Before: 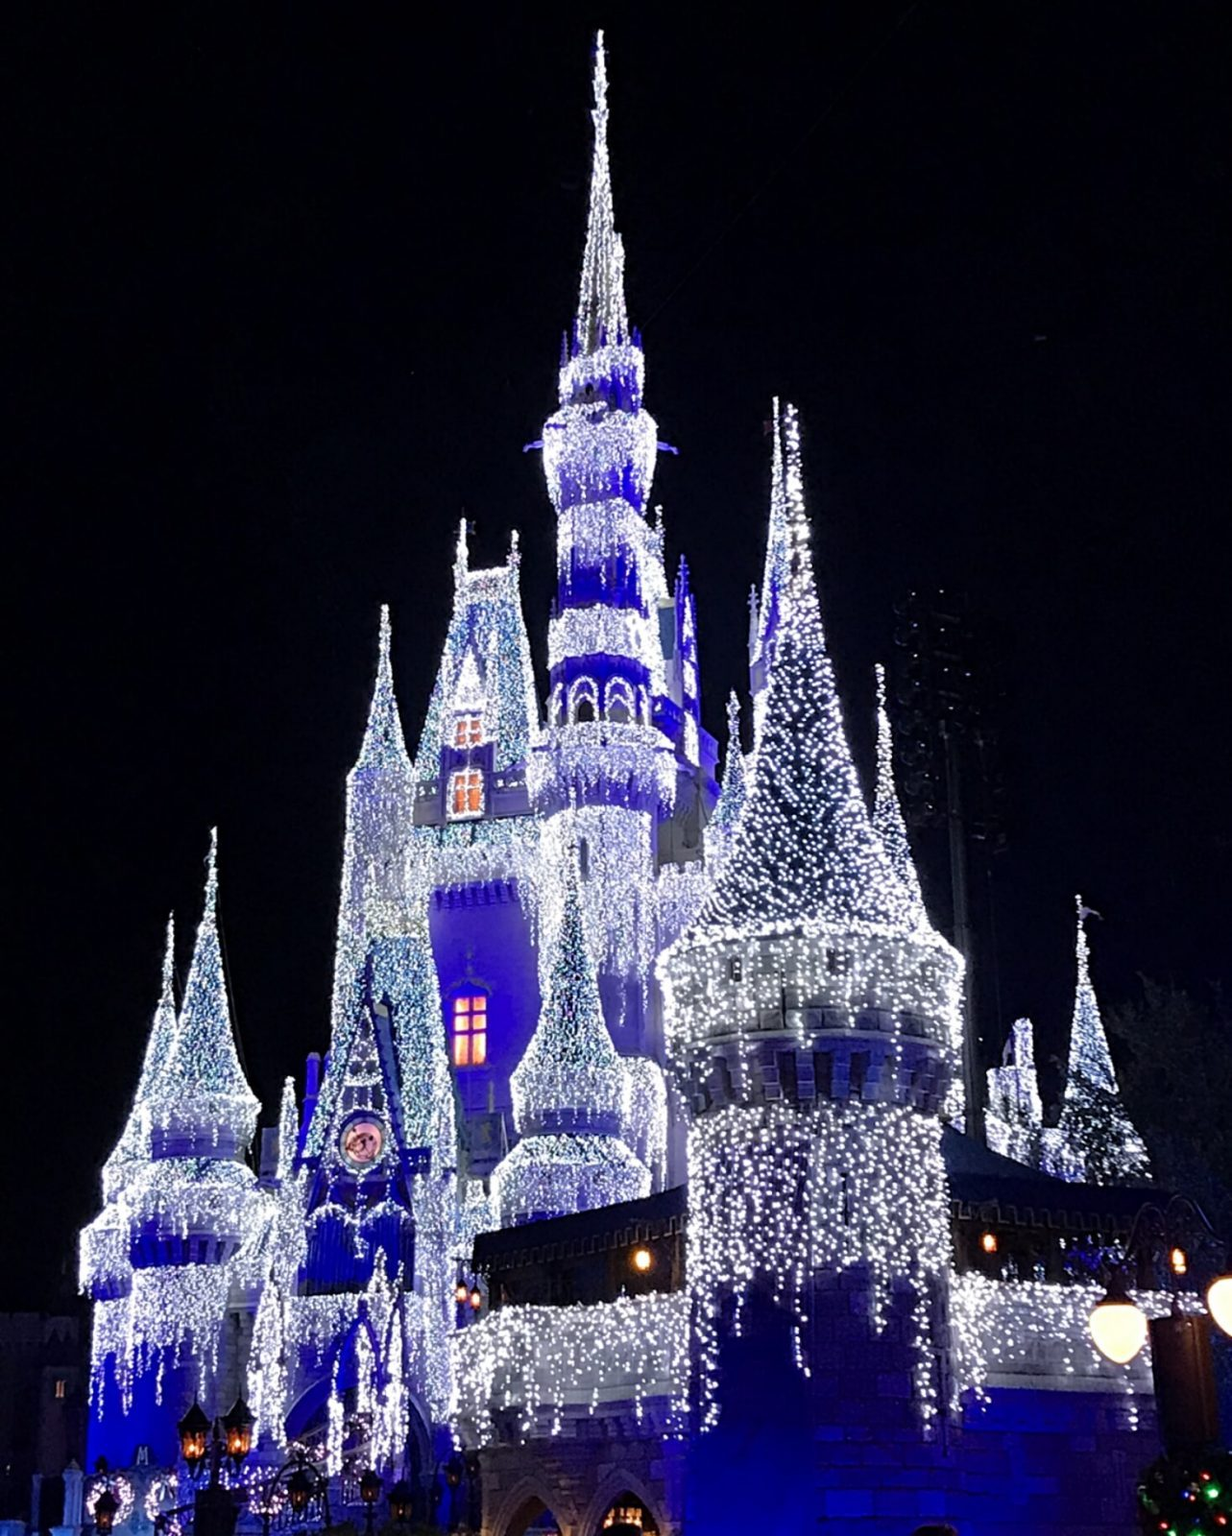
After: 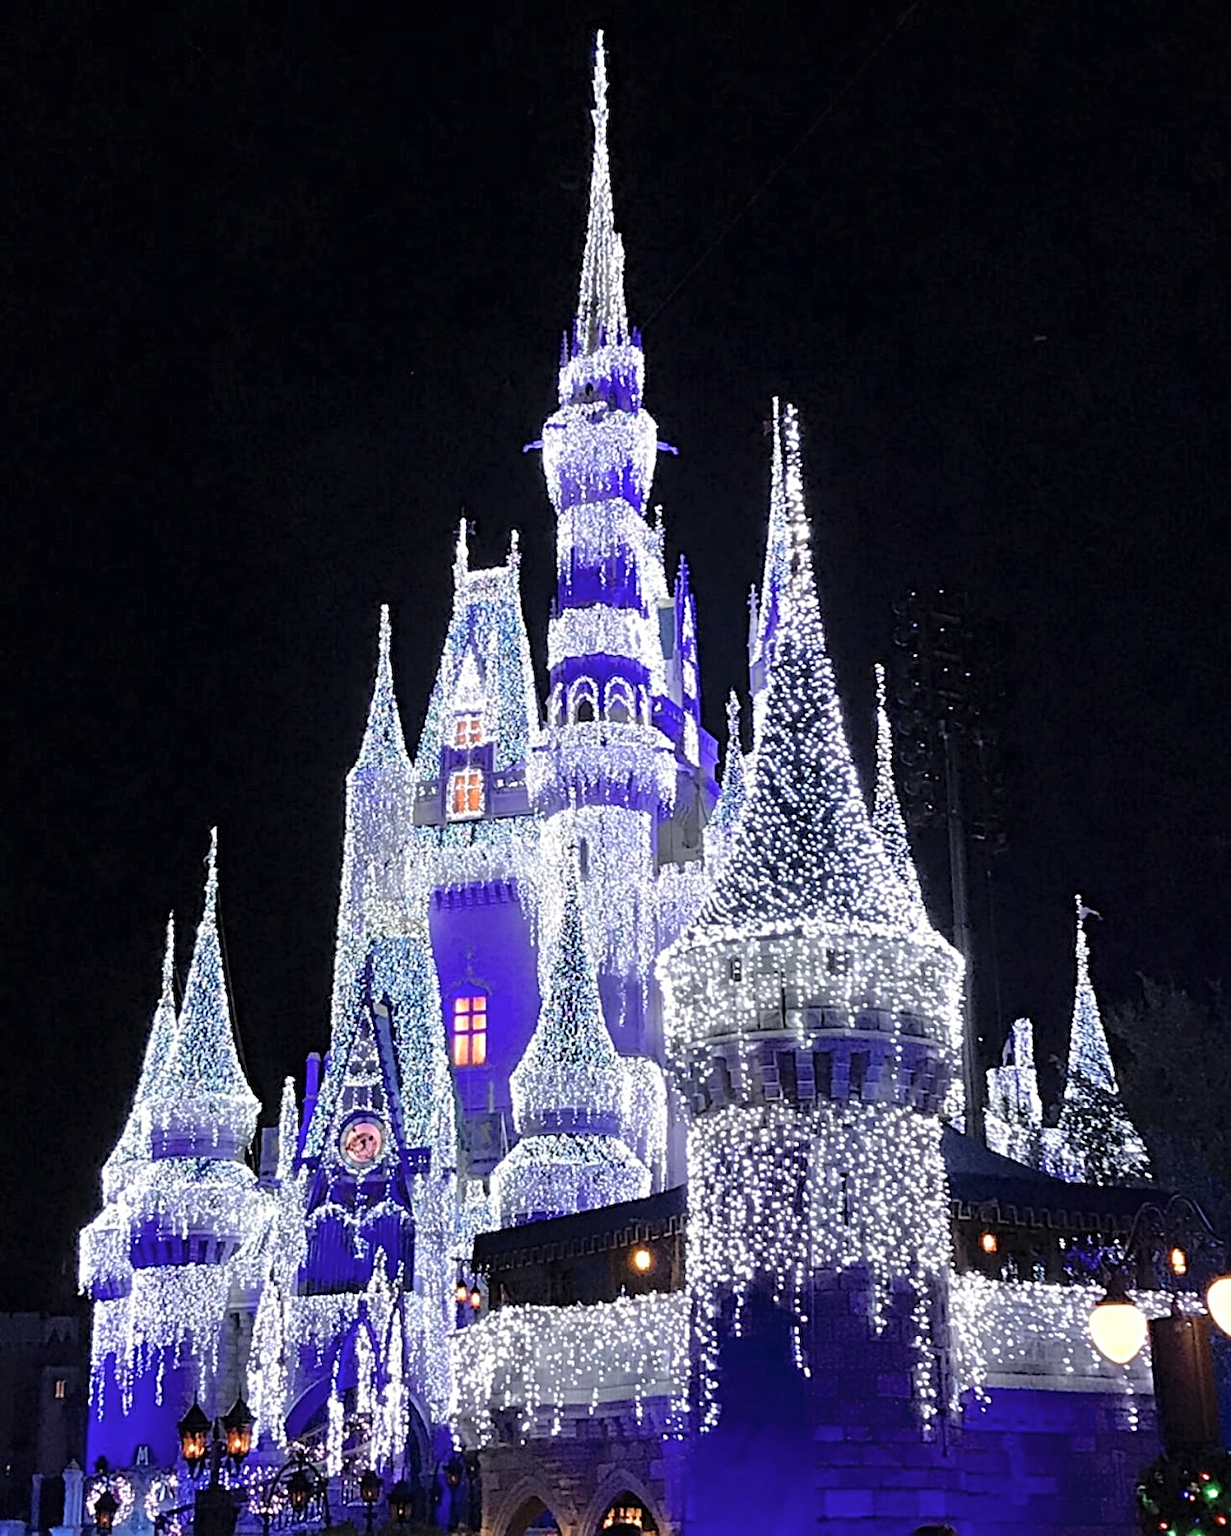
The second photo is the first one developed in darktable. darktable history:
exposure: compensate highlight preservation false
contrast brightness saturation: brightness 0.149
sharpen: on, module defaults
